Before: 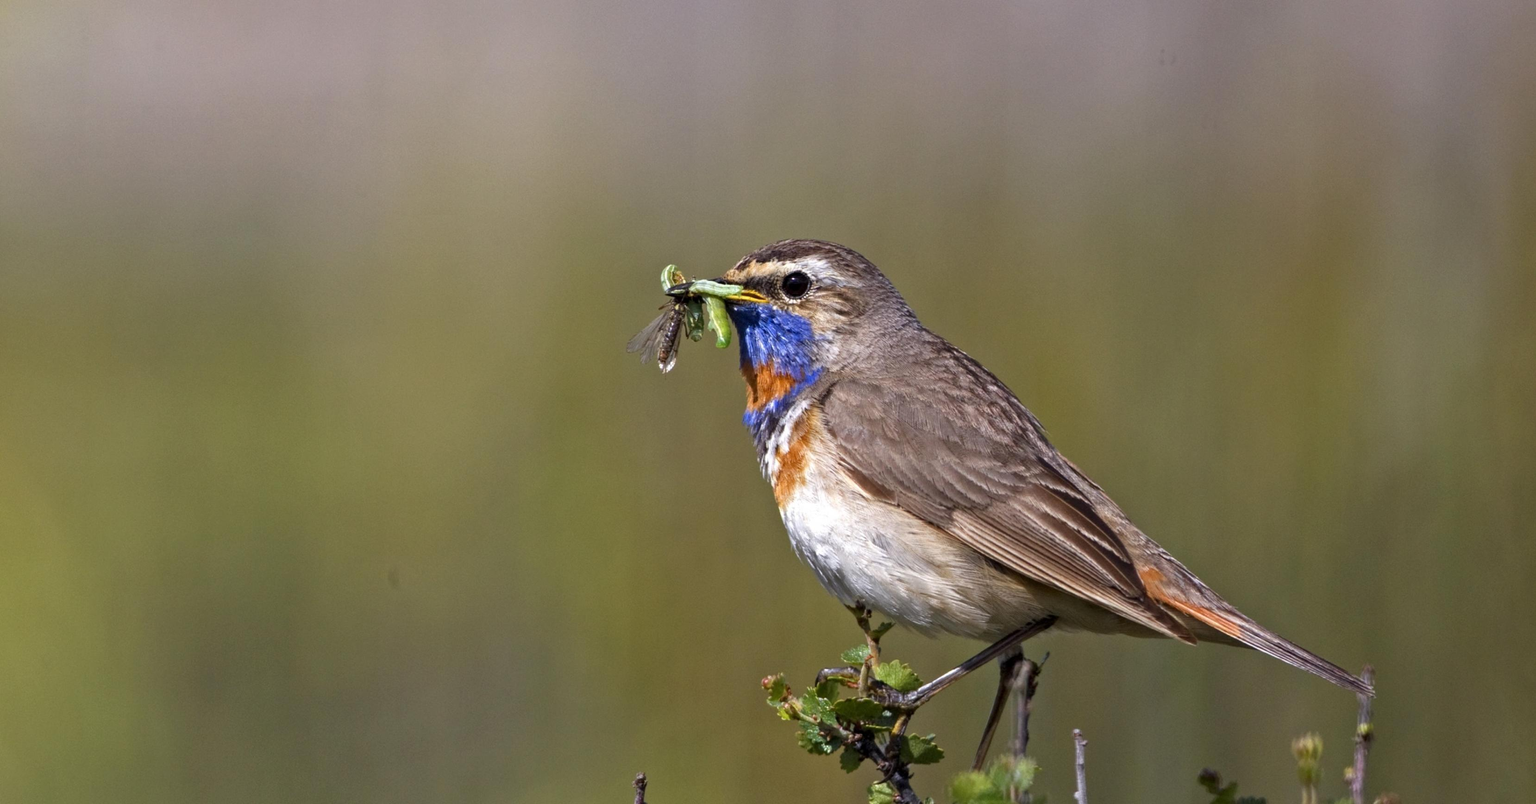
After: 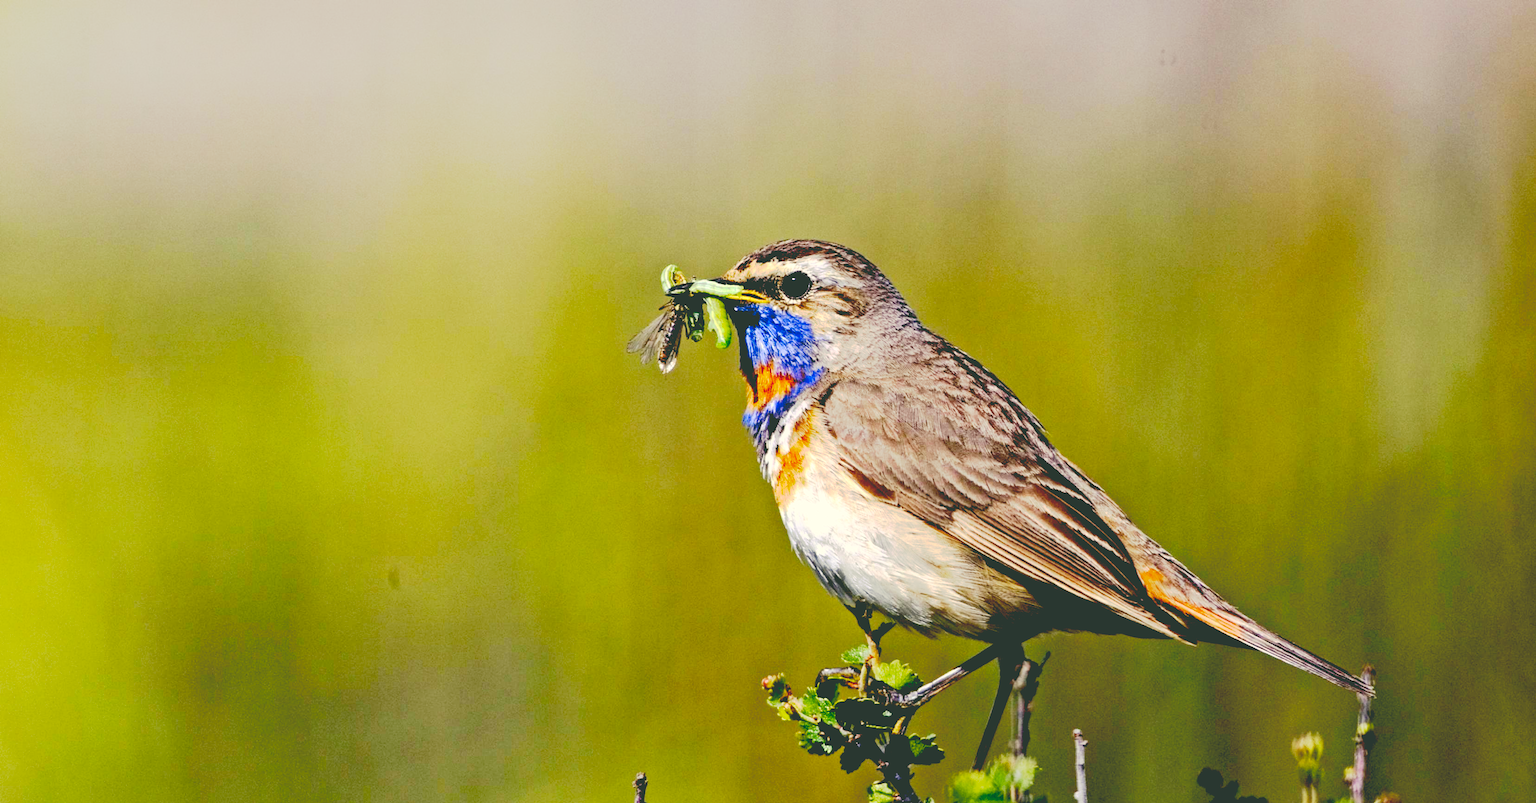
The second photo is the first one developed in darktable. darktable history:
contrast brightness saturation: contrast 0.198, brightness 0.162, saturation 0.225
base curve: curves: ch0 [(0.065, 0.026) (0.236, 0.358) (0.53, 0.546) (0.777, 0.841) (0.924, 0.992)], preserve colors none
color correction: highlights a* -0.399, highlights b* 9.29, shadows a* -9.2, shadows b* 0.709
